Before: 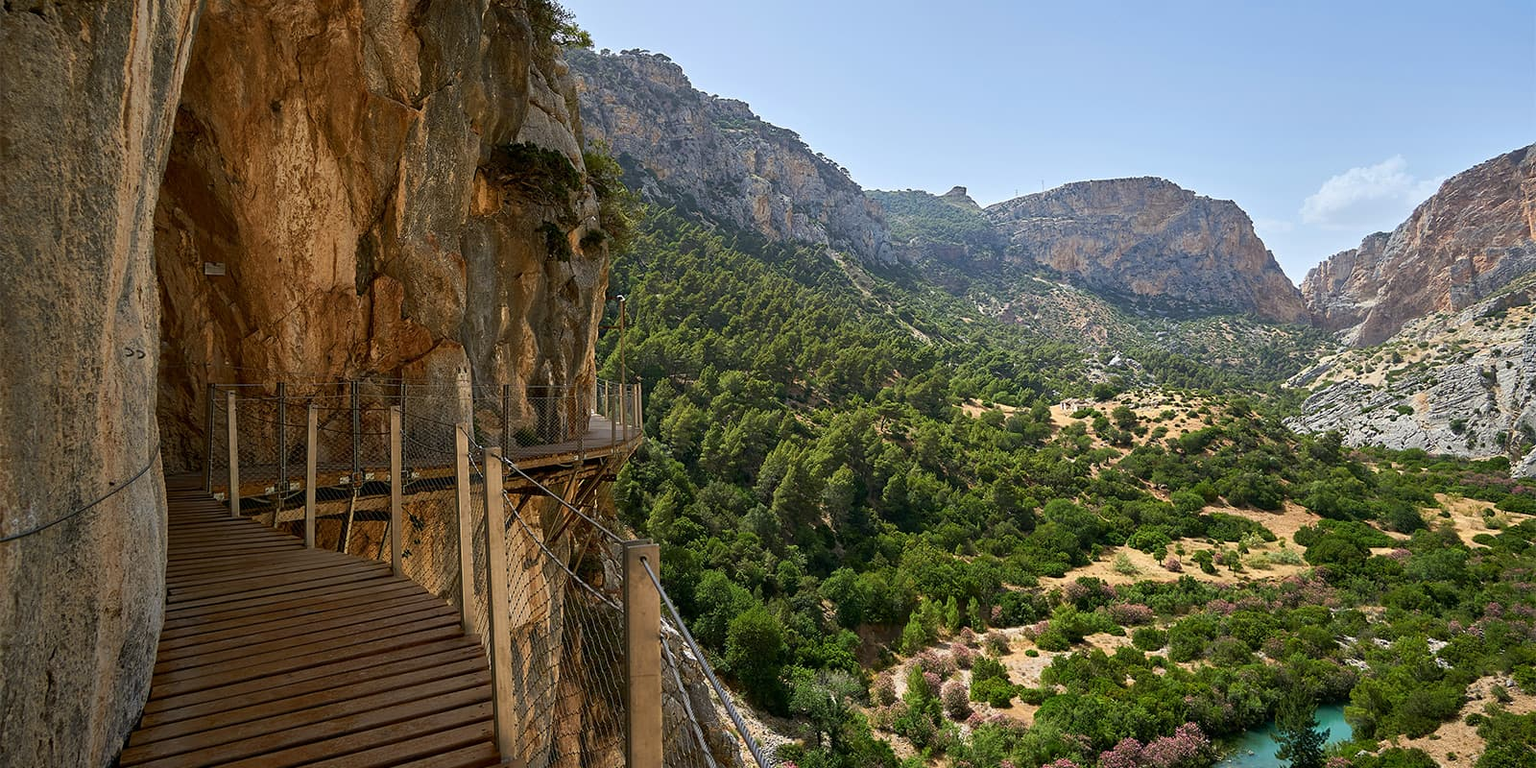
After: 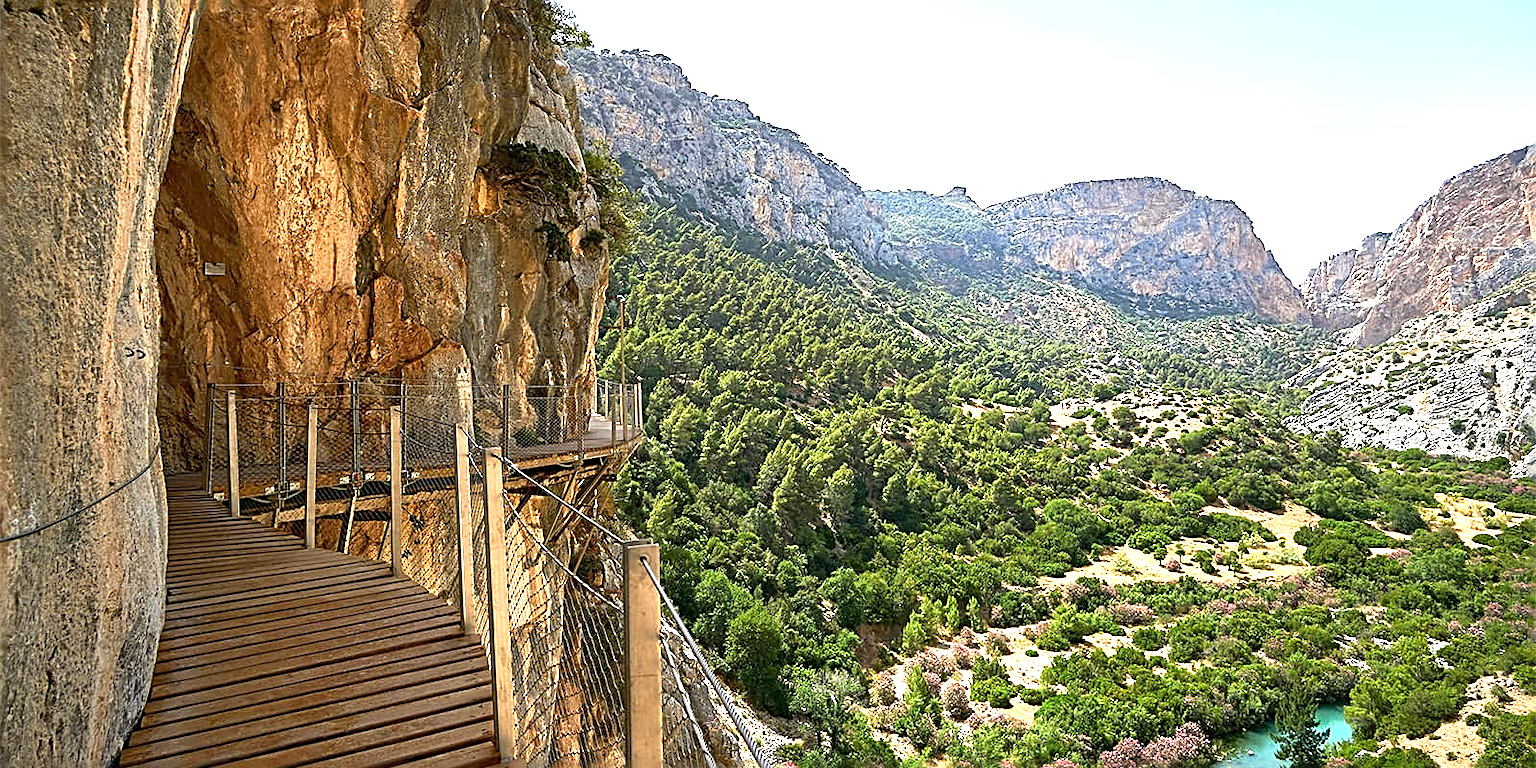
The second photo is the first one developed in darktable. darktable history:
exposure: black level correction 0, exposure 1.388 EV, compensate exposure bias true, compensate highlight preservation false
white balance: emerald 1
sharpen: radius 2.817, amount 0.715
